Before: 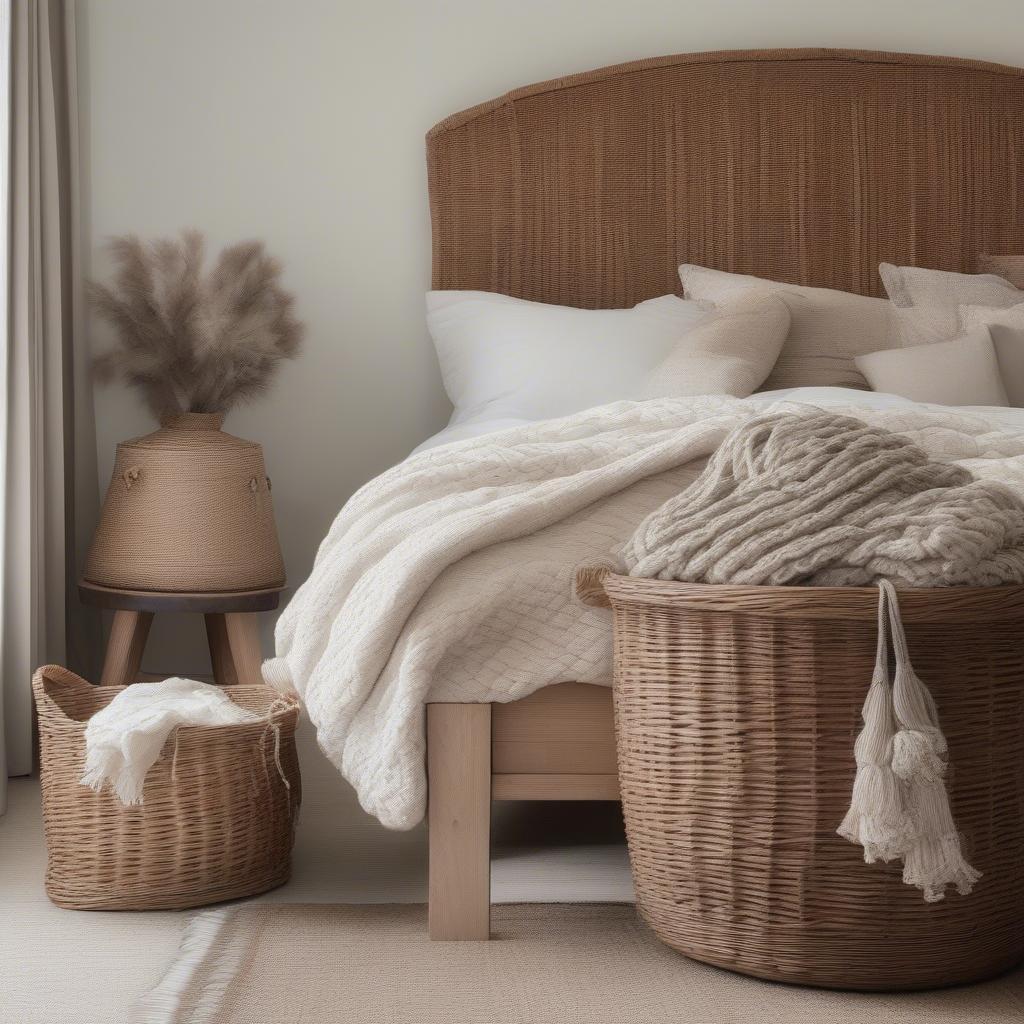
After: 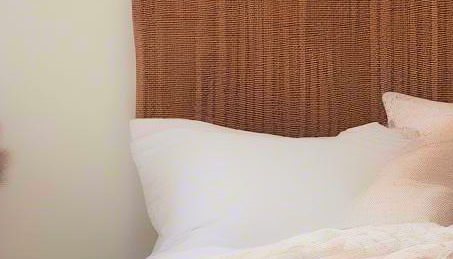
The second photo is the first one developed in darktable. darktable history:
exposure: exposure 0.133 EV, compensate highlight preservation false
color balance rgb: power › hue 172.72°, highlights gain › luminance 18.045%, linear chroma grading › shadows -39.808%, linear chroma grading › highlights 40.232%, linear chroma grading › global chroma 44.714%, linear chroma grading › mid-tones -29.679%, perceptual saturation grading › global saturation 0.114%
crop: left 28.949%, top 16.833%, right 26.774%, bottom 57.783%
sharpen: amount 0.216
tone curve: curves: ch0 [(0, 0.036) (0.119, 0.115) (0.461, 0.479) (0.715, 0.767) (0.817, 0.865) (1, 0.998)]; ch1 [(0, 0) (0.377, 0.416) (0.44, 0.461) (0.487, 0.49) (0.514, 0.525) (0.538, 0.561) (0.67, 0.713) (1, 1)]; ch2 [(0, 0) (0.38, 0.405) (0.463, 0.445) (0.492, 0.486) (0.529, 0.533) (0.578, 0.59) (0.653, 0.698) (1, 1)], color space Lab, independent channels, preserve colors none
filmic rgb: black relative exposure -8.03 EV, white relative exposure 4.03 EV, hardness 4.18
